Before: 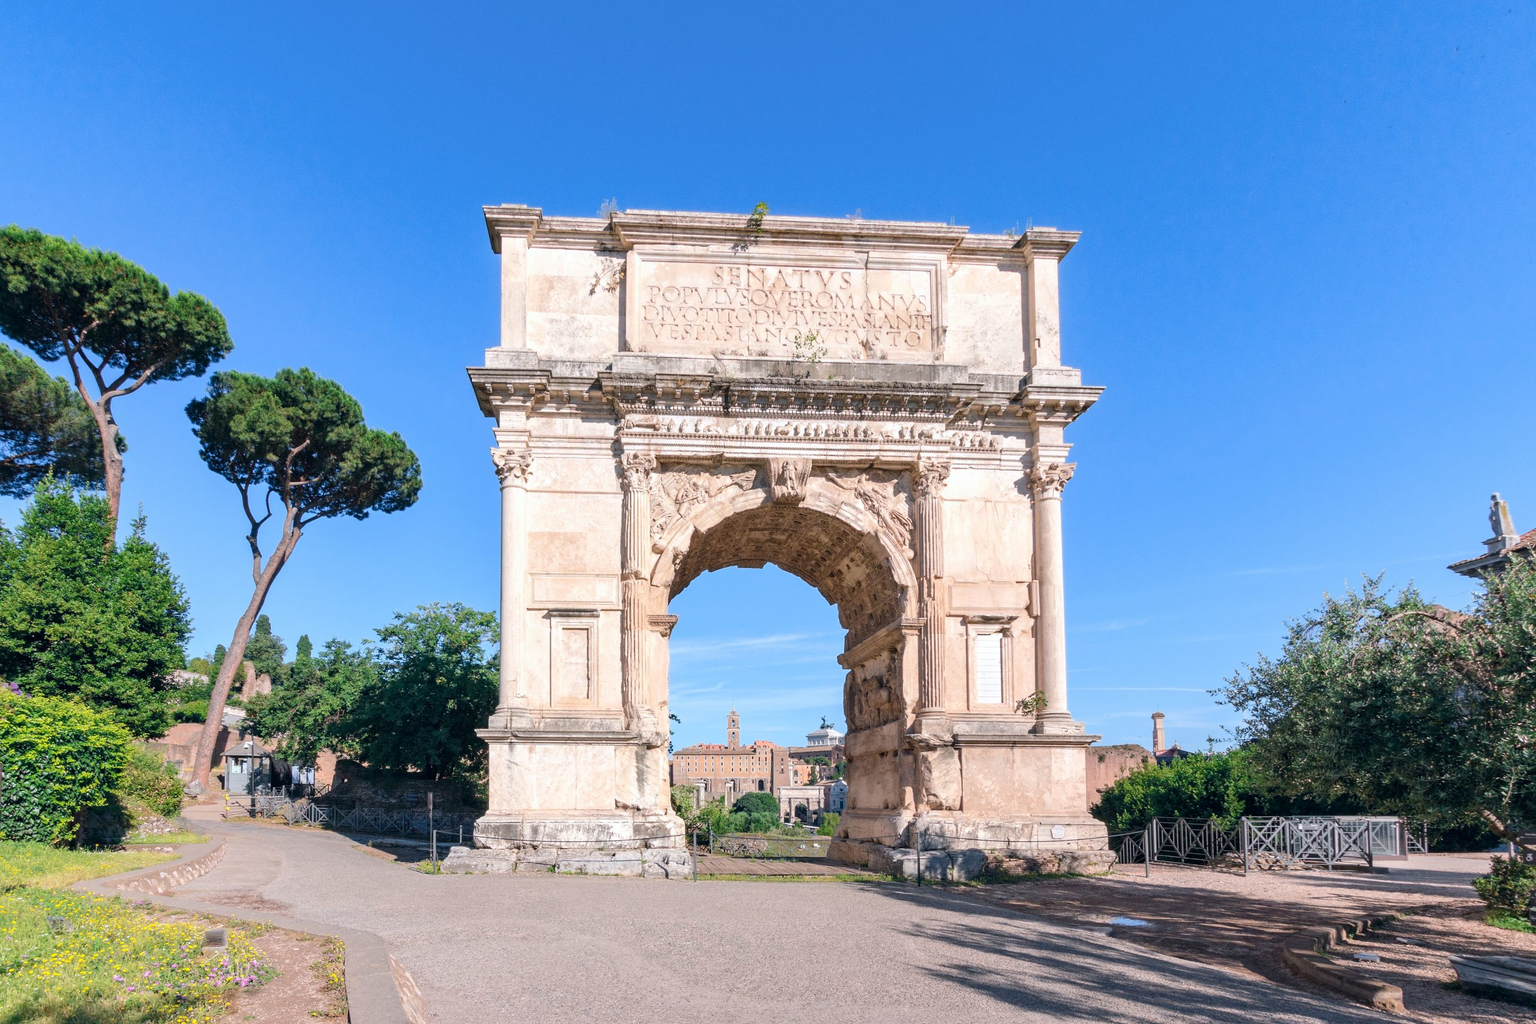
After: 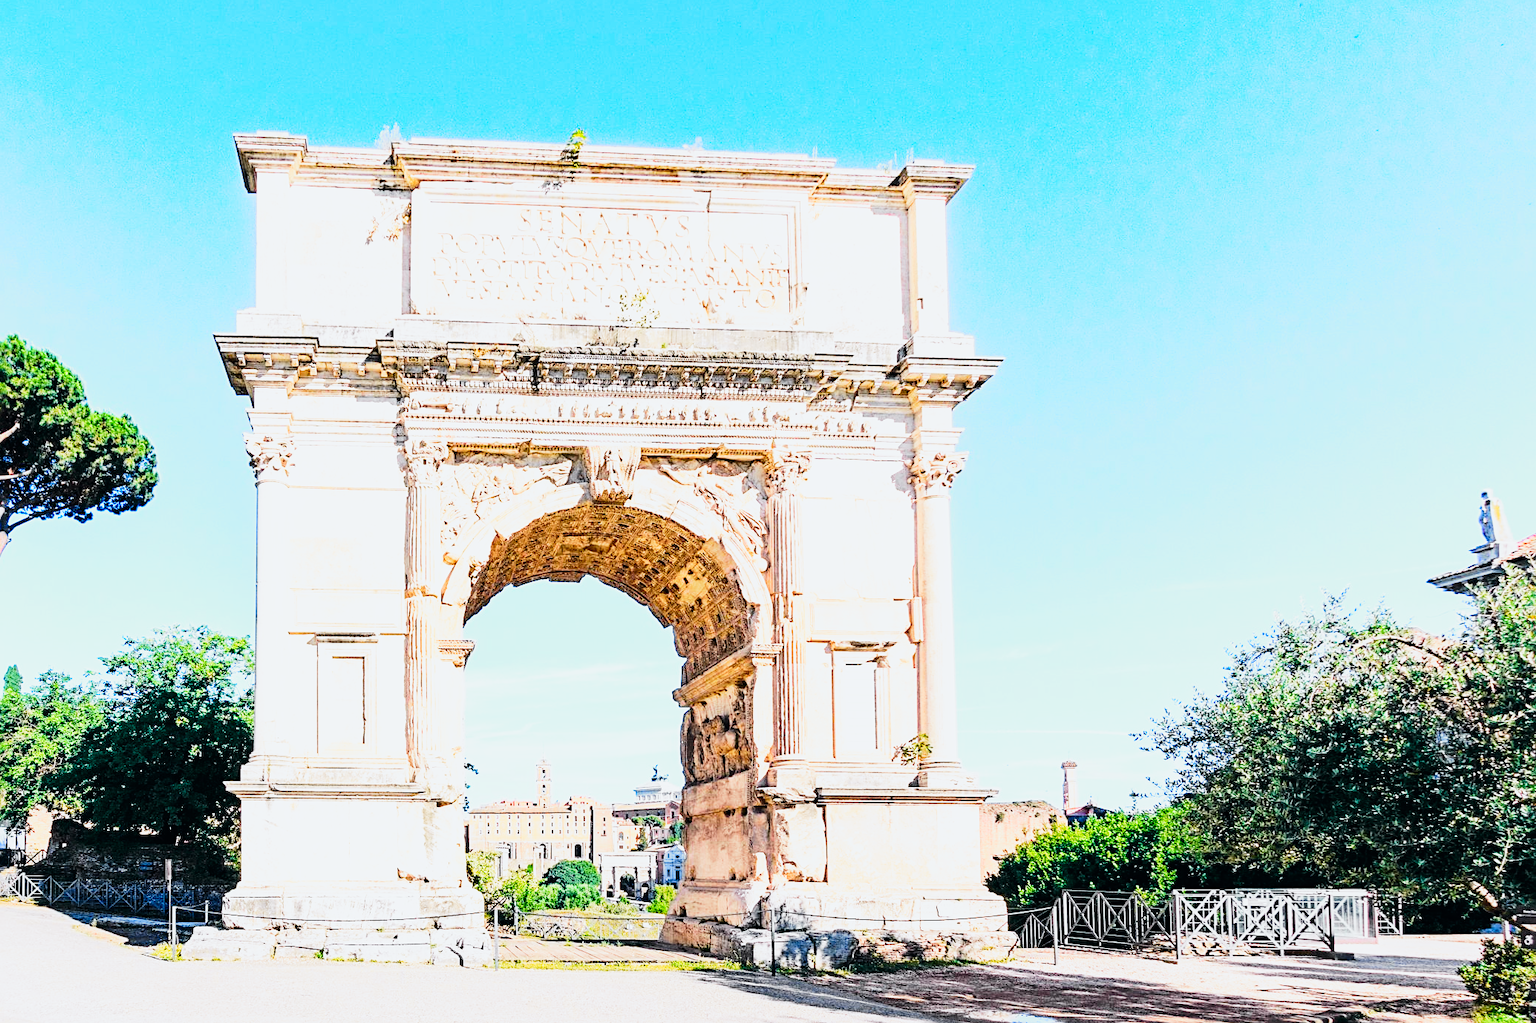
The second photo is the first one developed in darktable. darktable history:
sharpen: radius 3.119
crop: left 19.159%, top 9.58%, bottom 9.58%
tone curve: curves: ch0 [(0, 0) (0.11, 0.081) (0.256, 0.259) (0.398, 0.475) (0.498, 0.611) (0.65, 0.757) (0.835, 0.883) (1, 0.961)]; ch1 [(0, 0) (0.346, 0.307) (0.408, 0.369) (0.453, 0.457) (0.482, 0.479) (0.502, 0.498) (0.521, 0.51) (0.553, 0.554) (0.618, 0.65) (0.693, 0.727) (1, 1)]; ch2 [(0, 0) (0.366, 0.337) (0.434, 0.46) (0.485, 0.494) (0.5, 0.494) (0.511, 0.508) (0.537, 0.55) (0.579, 0.599) (0.621, 0.693) (1, 1)], color space Lab, independent channels, preserve colors none
base curve: curves: ch0 [(0, 0) (0.007, 0.004) (0.027, 0.03) (0.046, 0.07) (0.207, 0.54) (0.442, 0.872) (0.673, 0.972) (1, 1)], preserve colors none
